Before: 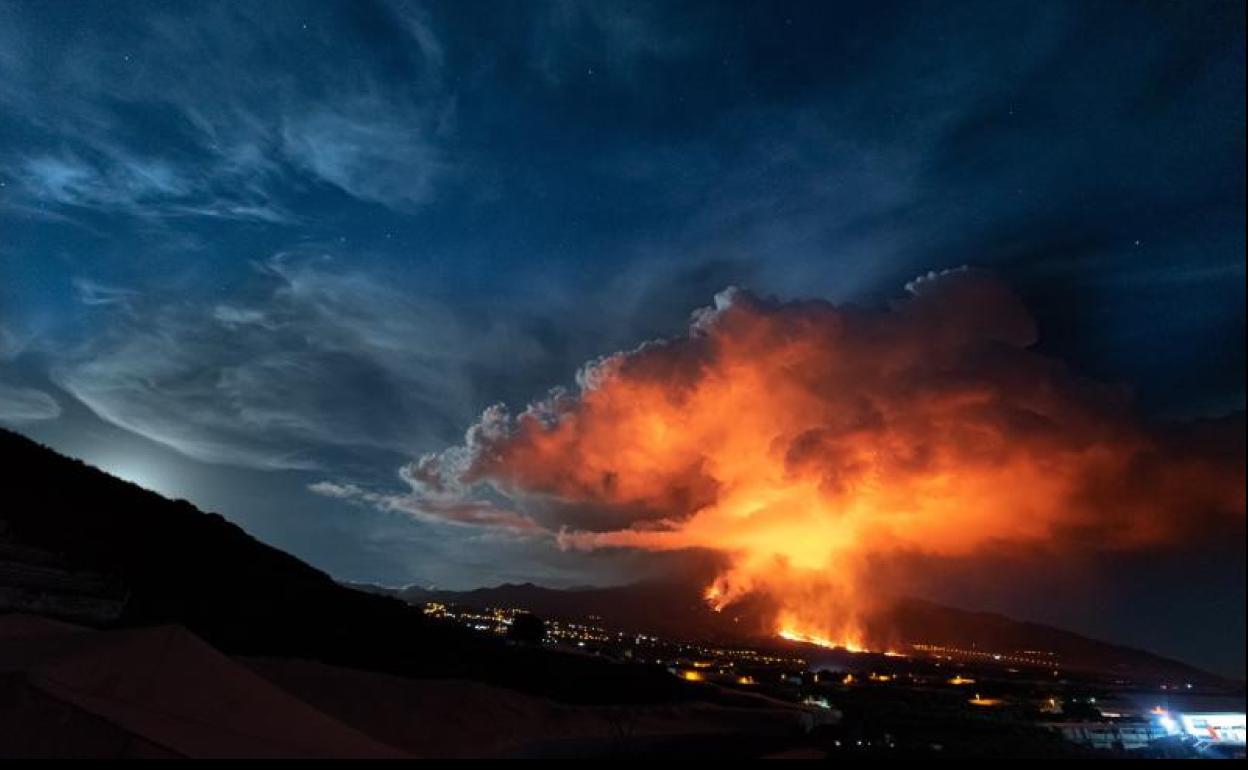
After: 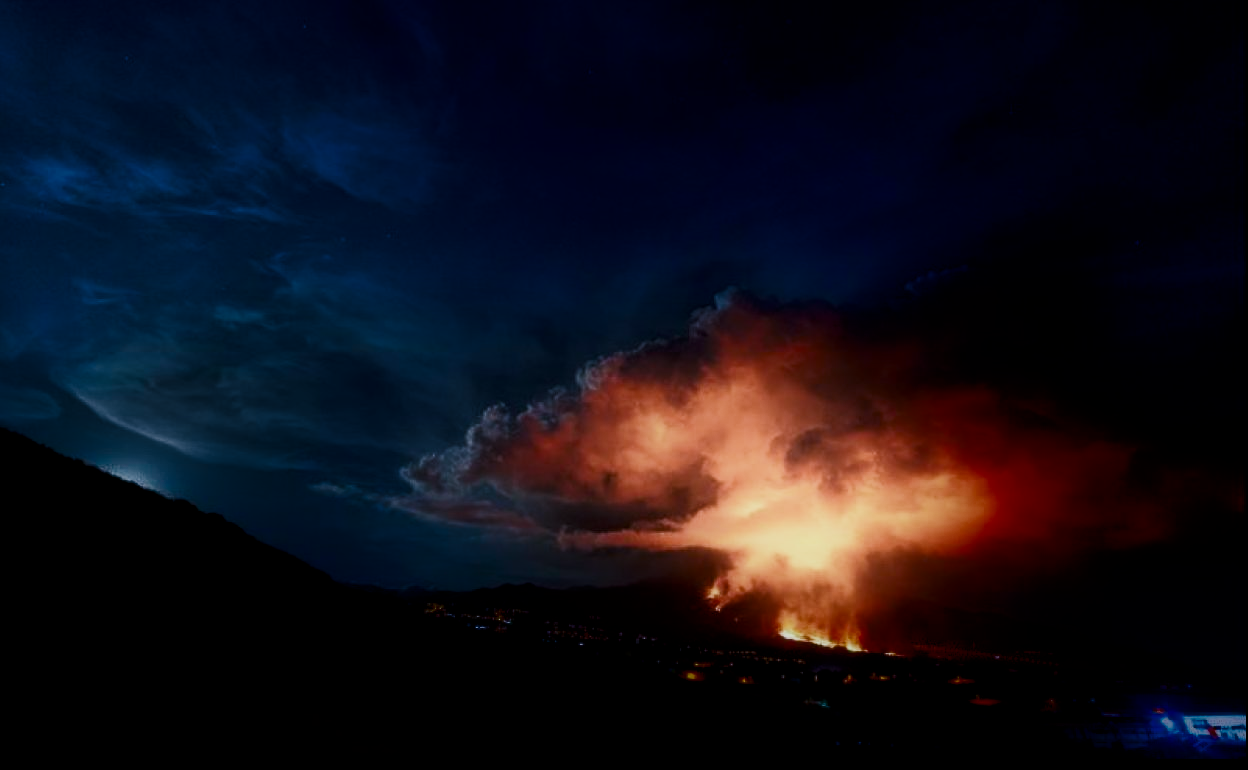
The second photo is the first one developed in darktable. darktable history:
color balance rgb: perceptual saturation grading › global saturation 20%, perceptual saturation grading › highlights -25%, perceptual saturation grading › shadows 25%
color calibration: illuminant as shot in camera, x 0.37, y 0.382, temperature 4313.32 K
contrast brightness saturation: contrast 0.1, saturation -0.36
shadows and highlights: shadows -90, highlights 90, soften with gaussian
exposure: exposure 0.081 EV, compensate highlight preservation false
filmic rgb: black relative exposure -5 EV, hardness 2.88, contrast 1.4, highlights saturation mix -30%
